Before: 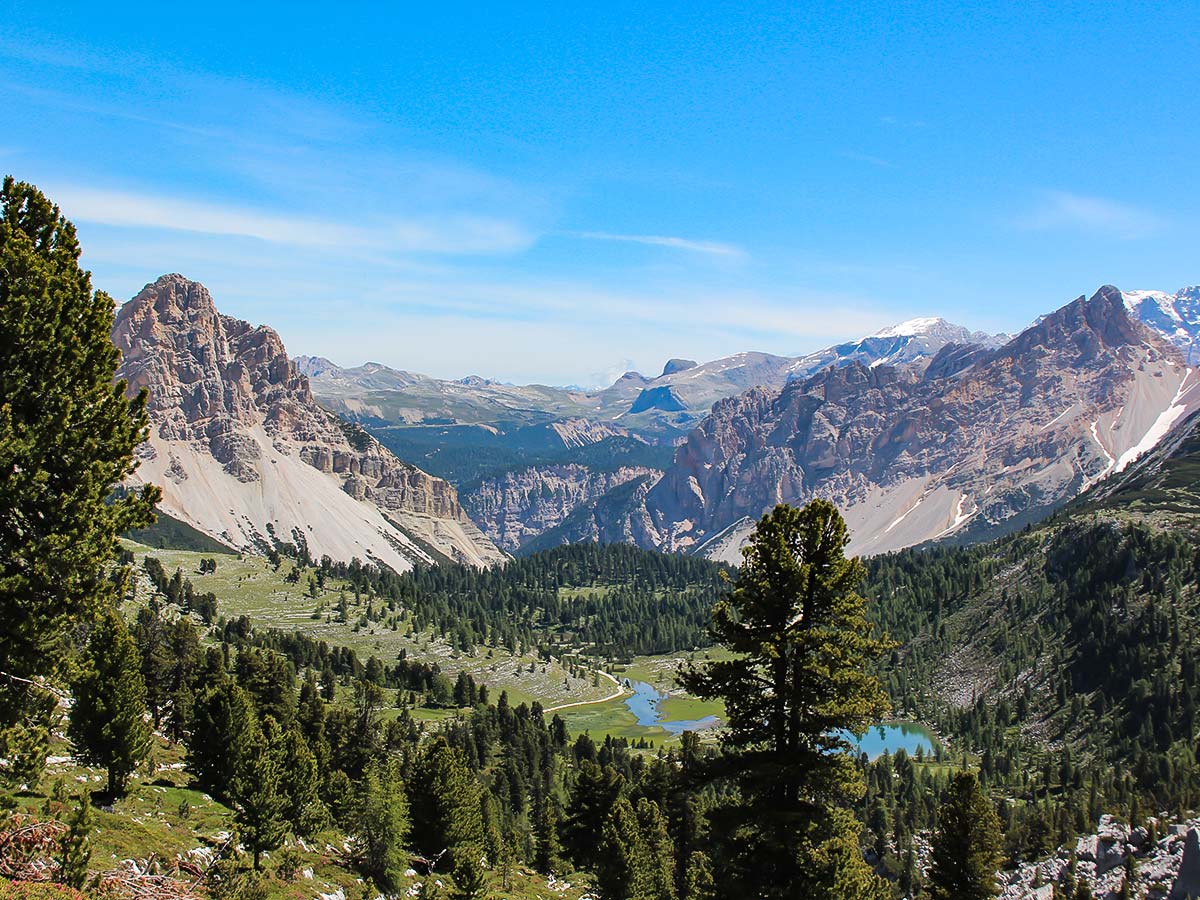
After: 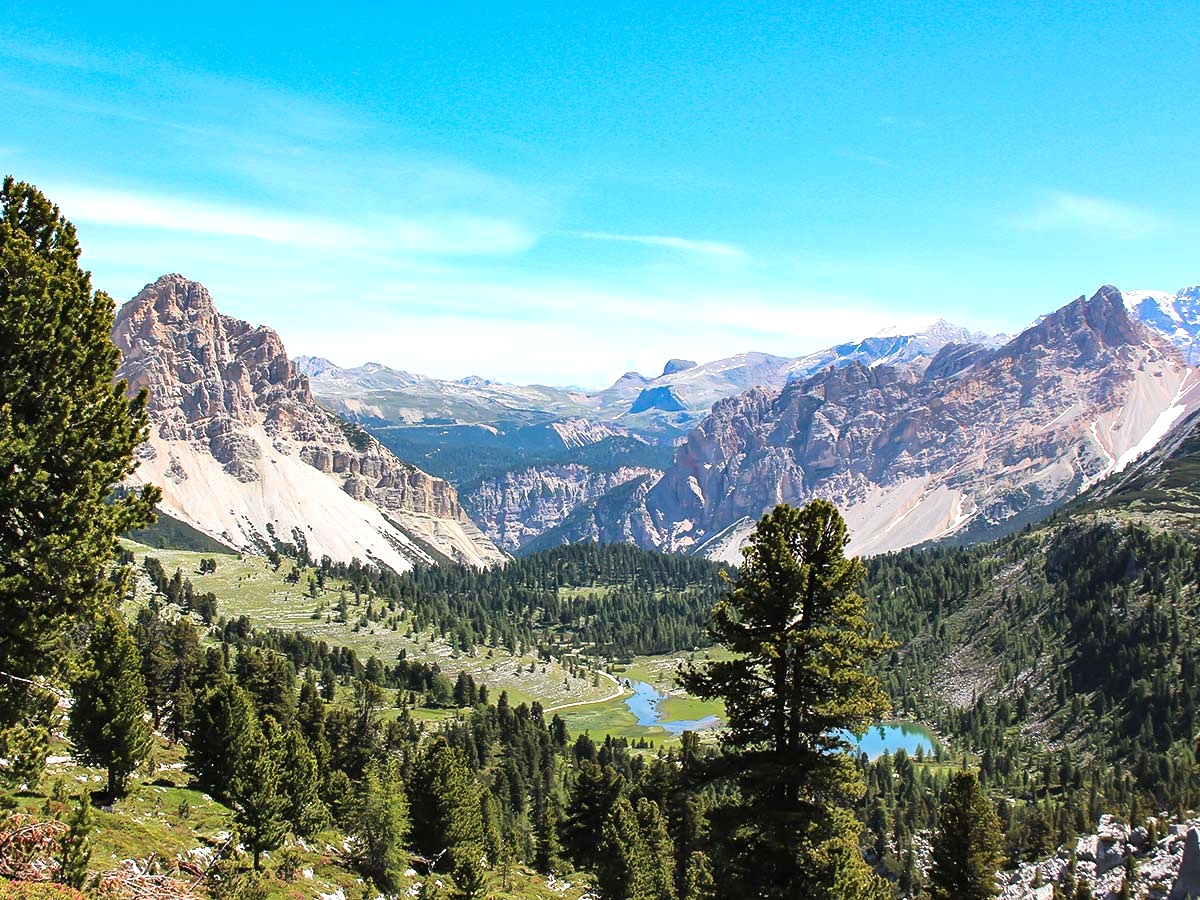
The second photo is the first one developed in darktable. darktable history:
exposure: exposure 0.644 EV, compensate highlight preservation false
